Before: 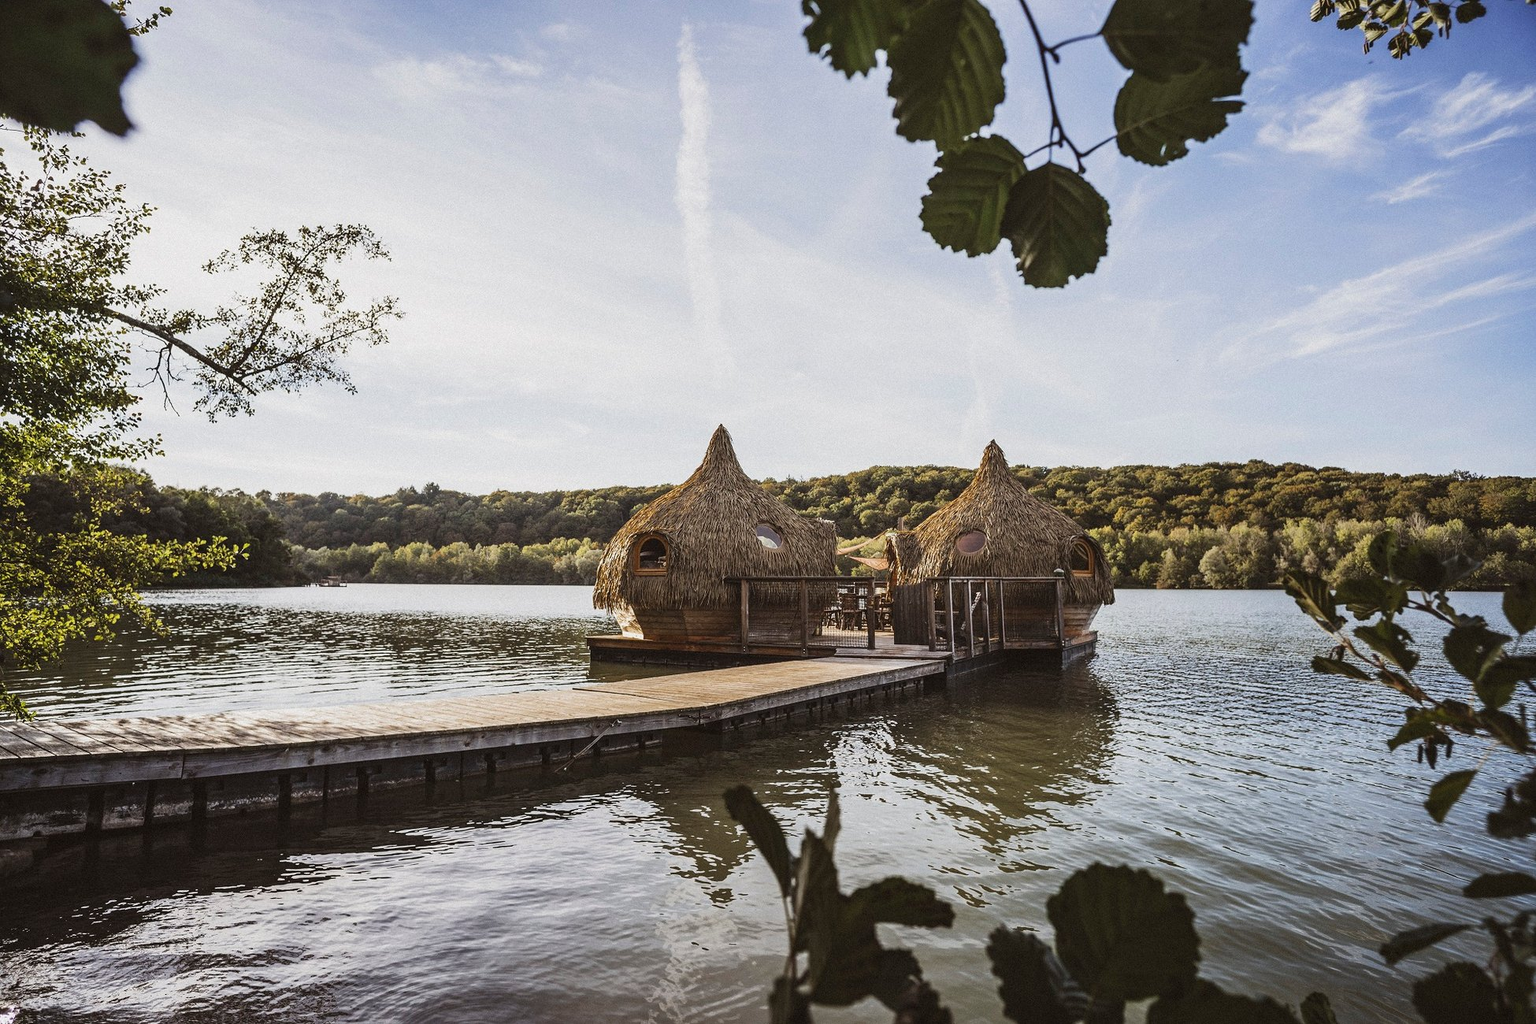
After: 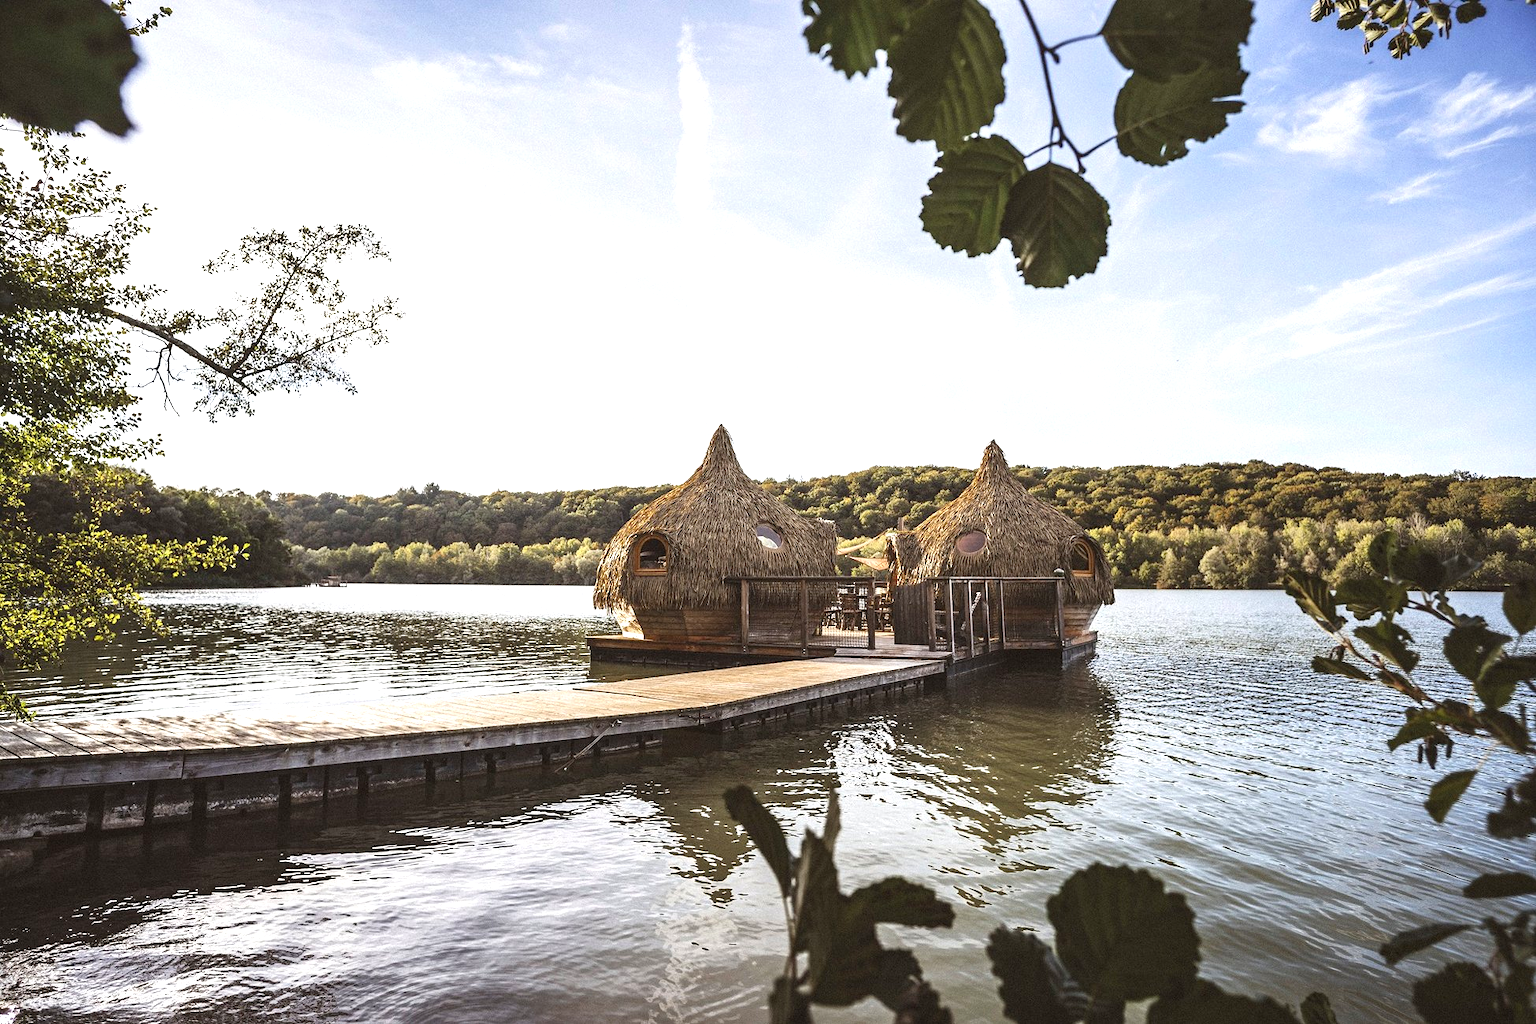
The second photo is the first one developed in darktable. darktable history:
exposure: black level correction 0, exposure 0.7 EV, compensate highlight preservation false
shadows and highlights: radius 331.84, shadows 53.55, highlights -100, compress 94.63%, highlights color adjustment 73.23%, soften with gaussian
